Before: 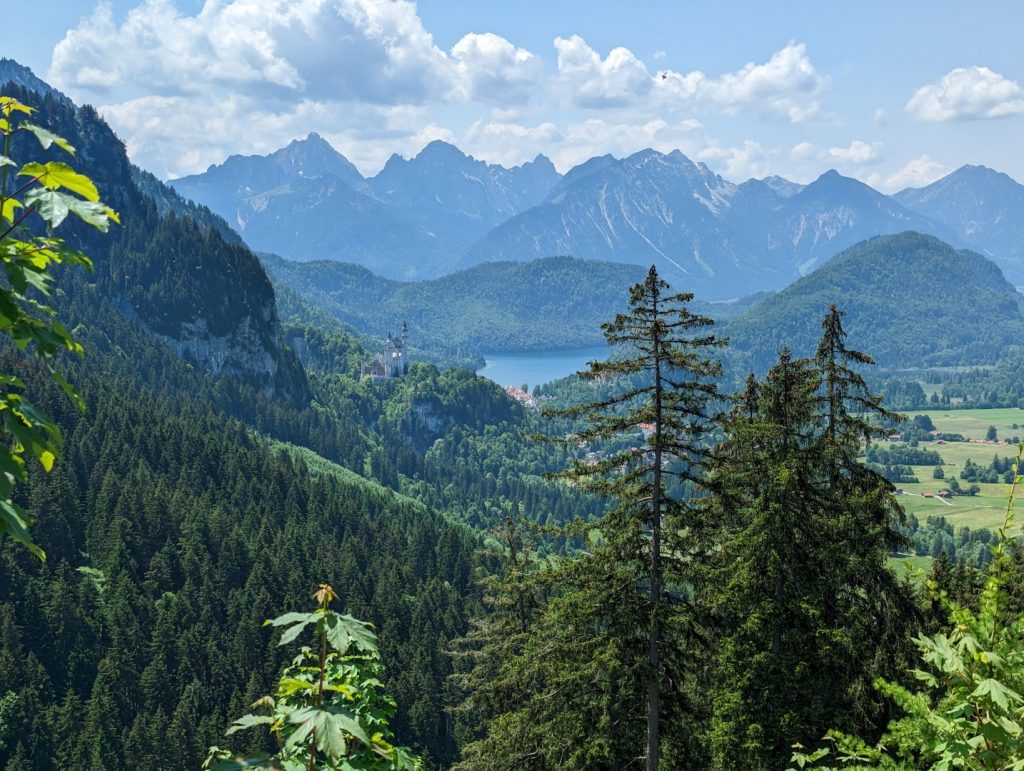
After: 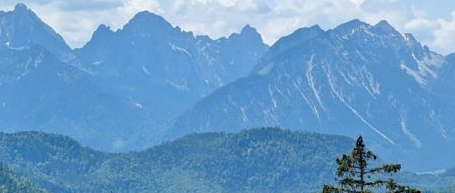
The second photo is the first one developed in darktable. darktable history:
haze removal: compatibility mode true
crop: left 28.69%, top 16.83%, right 26.815%, bottom 58.049%
